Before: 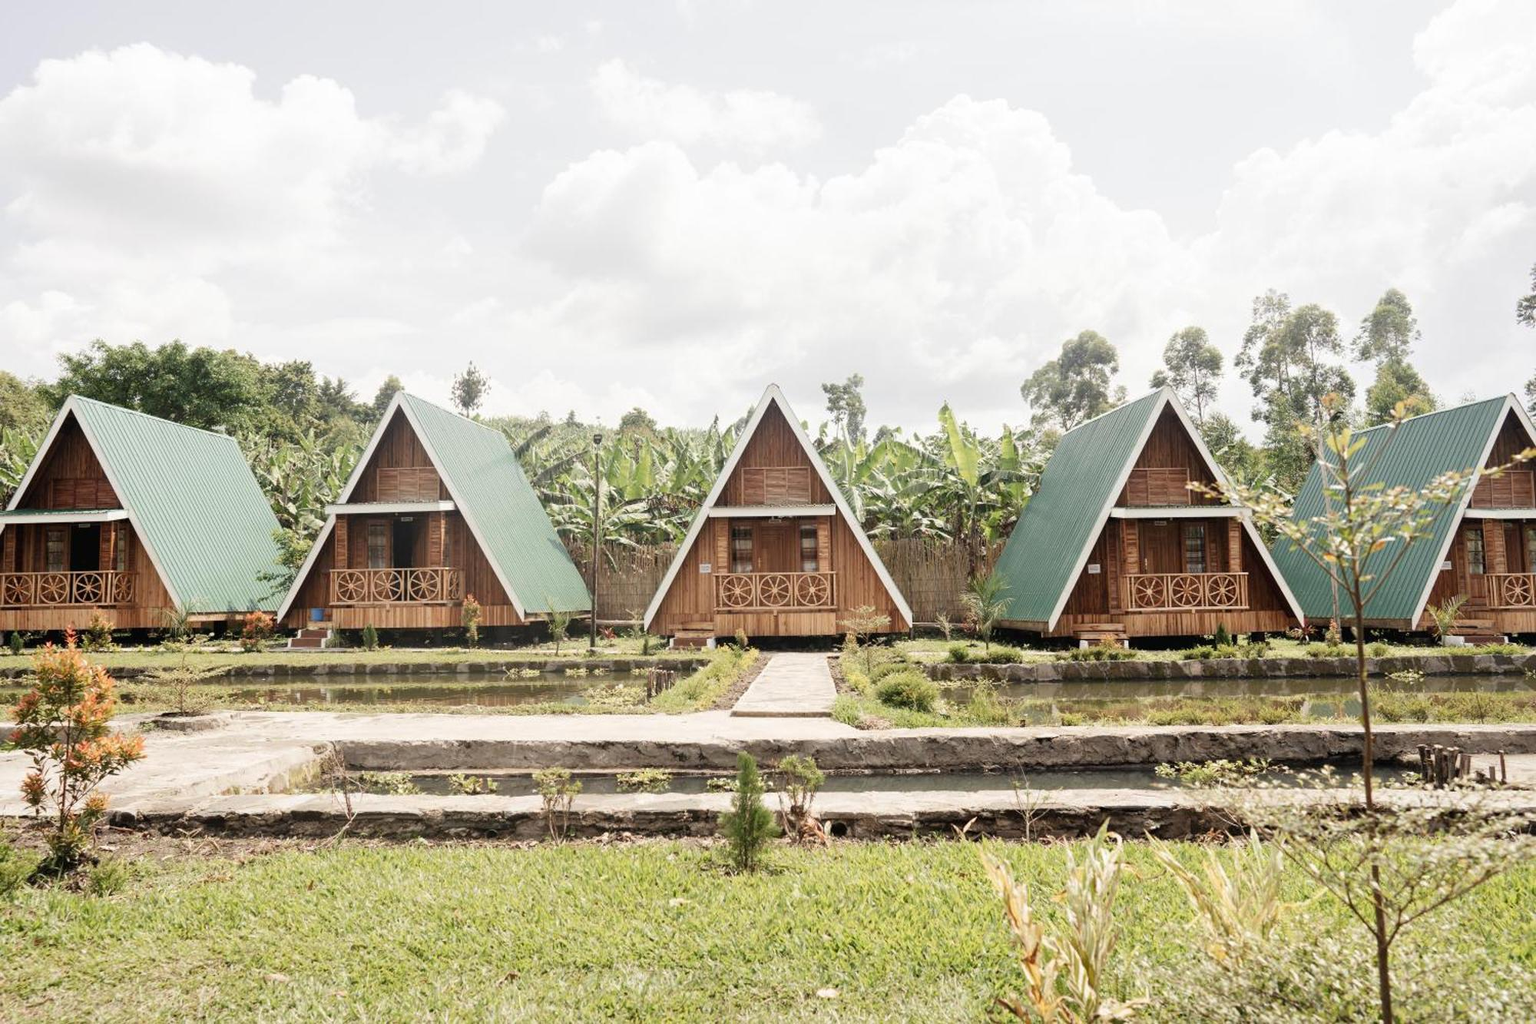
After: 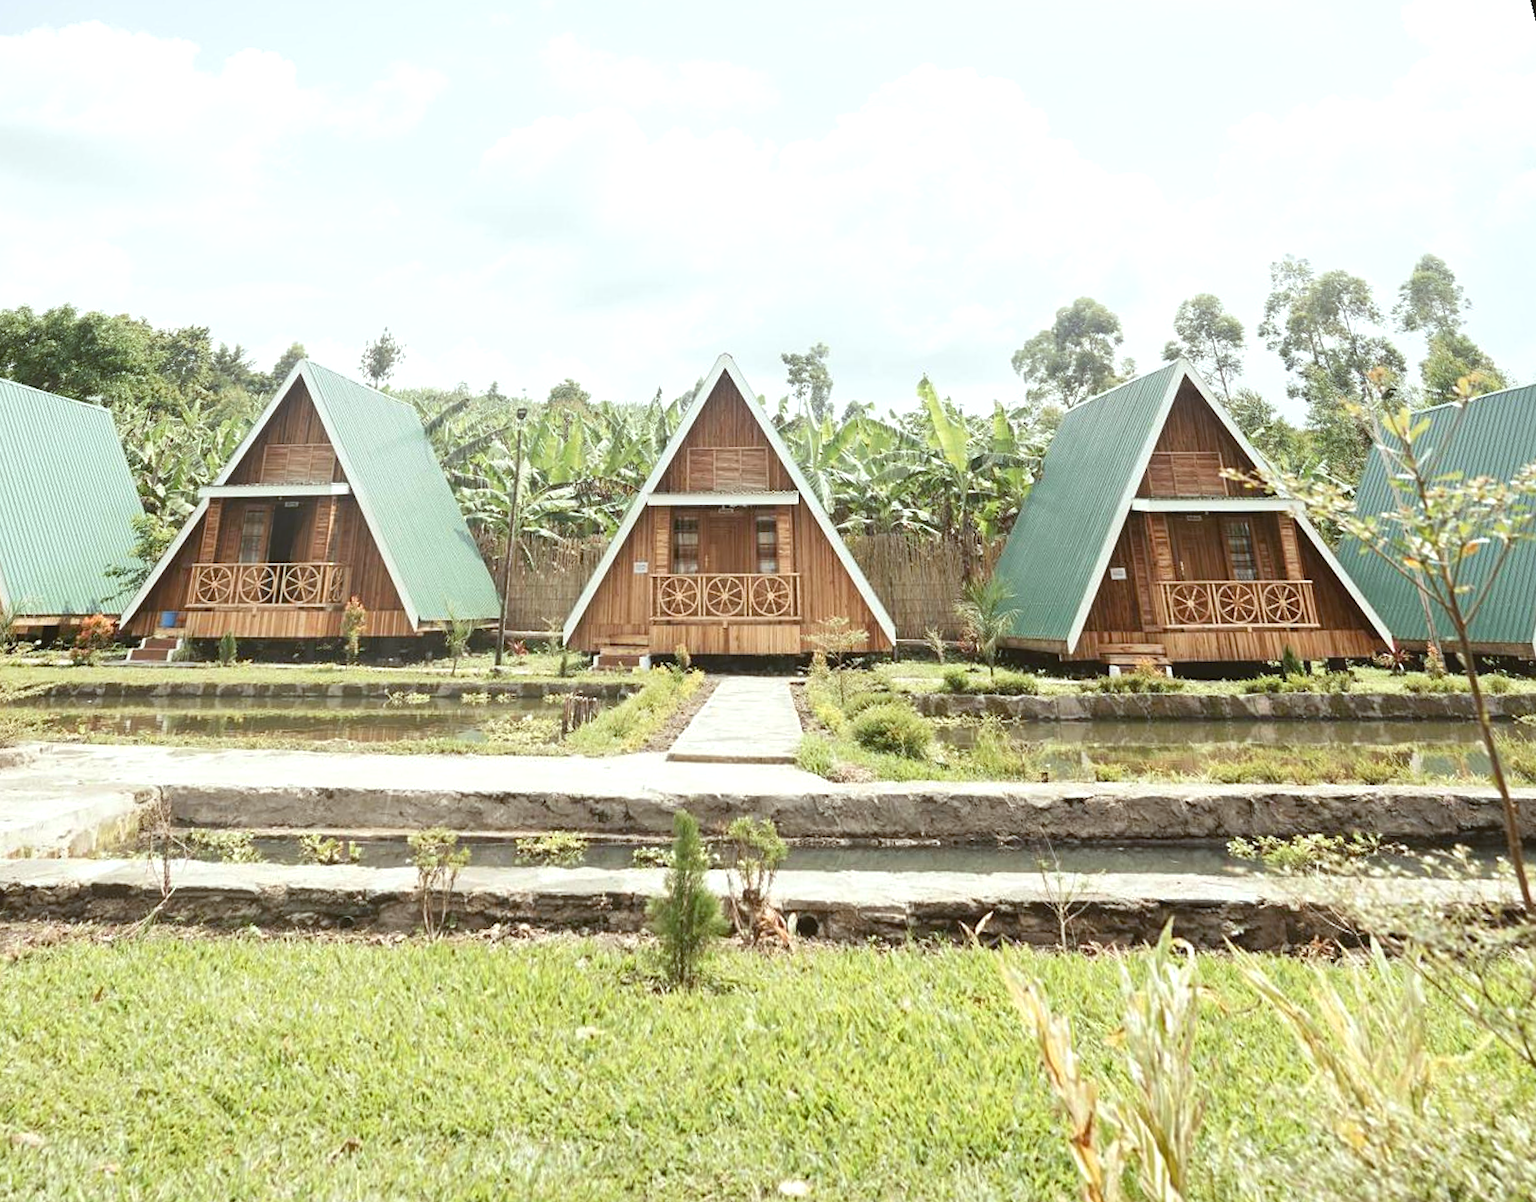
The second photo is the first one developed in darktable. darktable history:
contrast brightness saturation: contrast -0.11
white balance: red 0.978, blue 0.999
rotate and perspective: rotation 0.72°, lens shift (vertical) -0.352, lens shift (horizontal) -0.051, crop left 0.152, crop right 0.859, crop top 0.019, crop bottom 0.964
tone equalizer: on, module defaults
color balance: lift [1.004, 1.002, 1.002, 0.998], gamma [1, 1.007, 1.002, 0.993], gain [1, 0.977, 1.013, 1.023], contrast -3.64%
sharpen: amount 0.2
exposure: exposure 0.6 EV, compensate highlight preservation false
crop: left 1.743%, right 0.268%, bottom 2.011%
